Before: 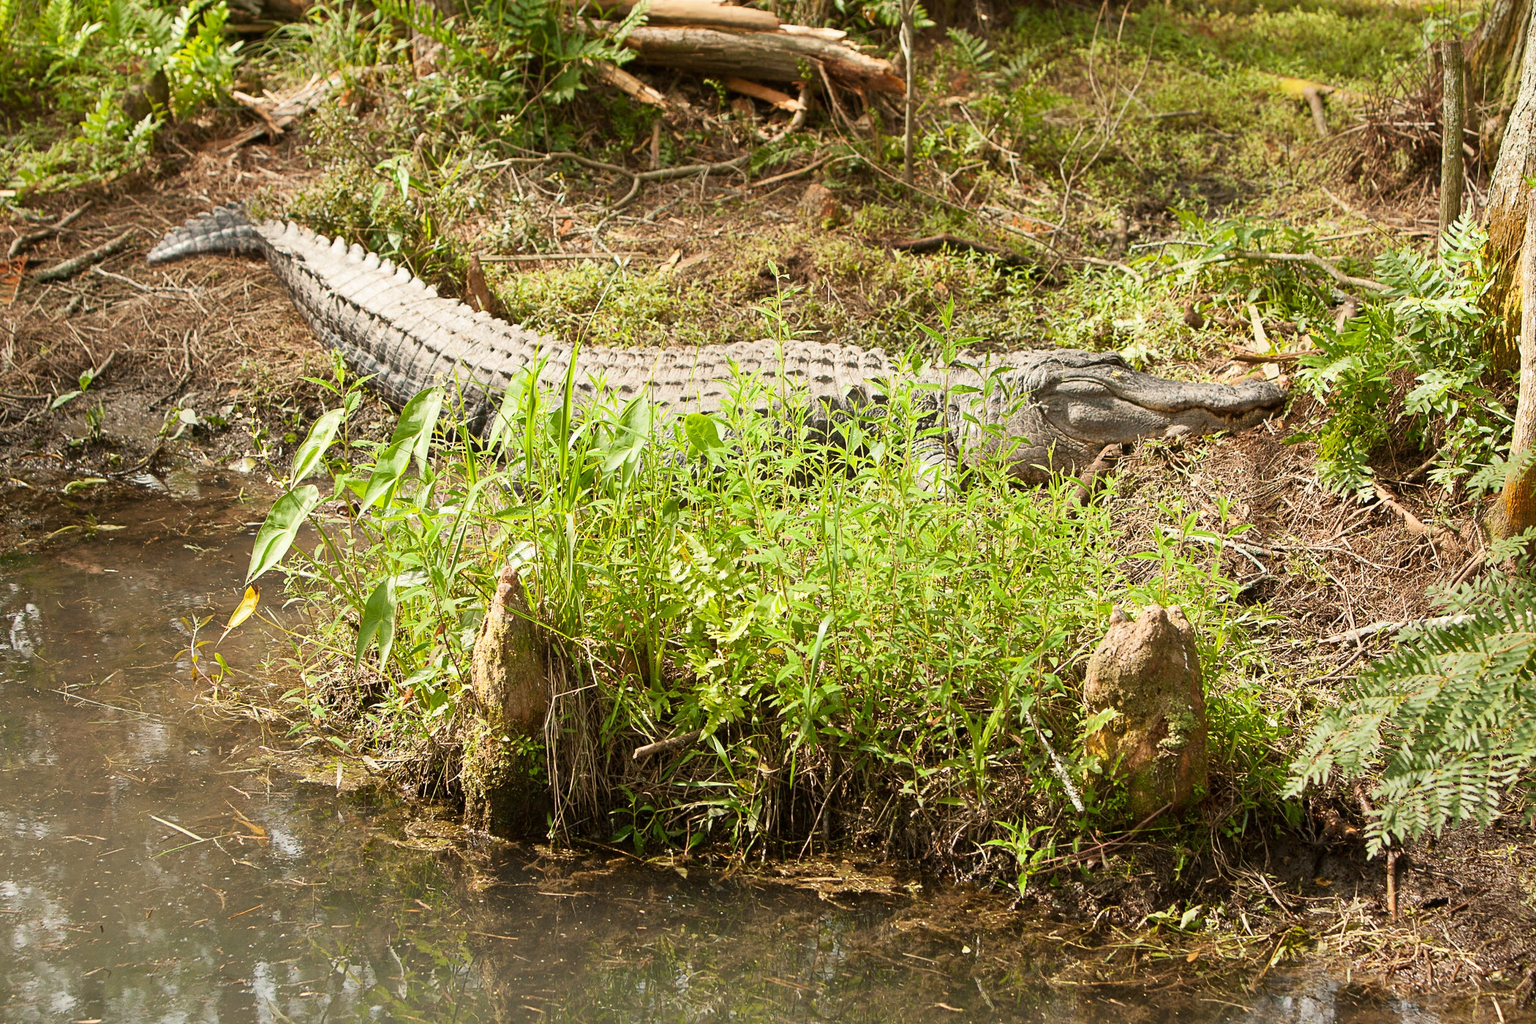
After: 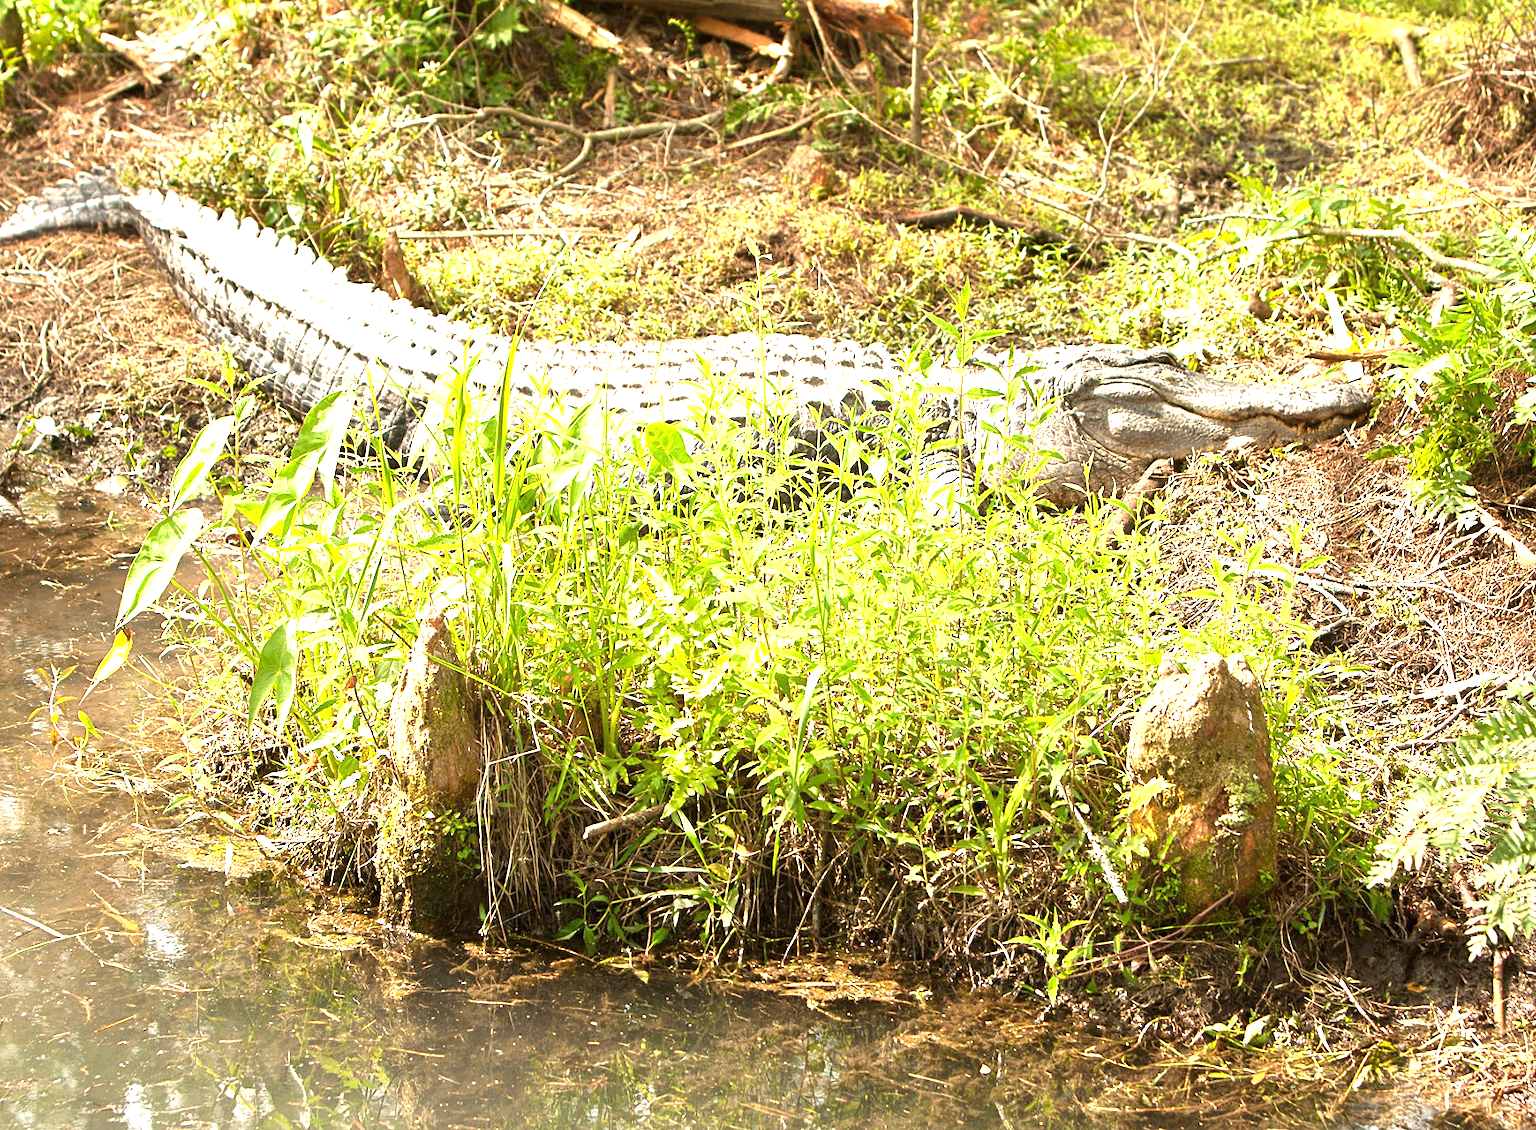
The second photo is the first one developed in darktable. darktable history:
crop: left 9.807%, top 6.259%, right 7.334%, bottom 2.177%
exposure: black level correction 0, exposure 1.3 EV, compensate exposure bias true, compensate highlight preservation false
